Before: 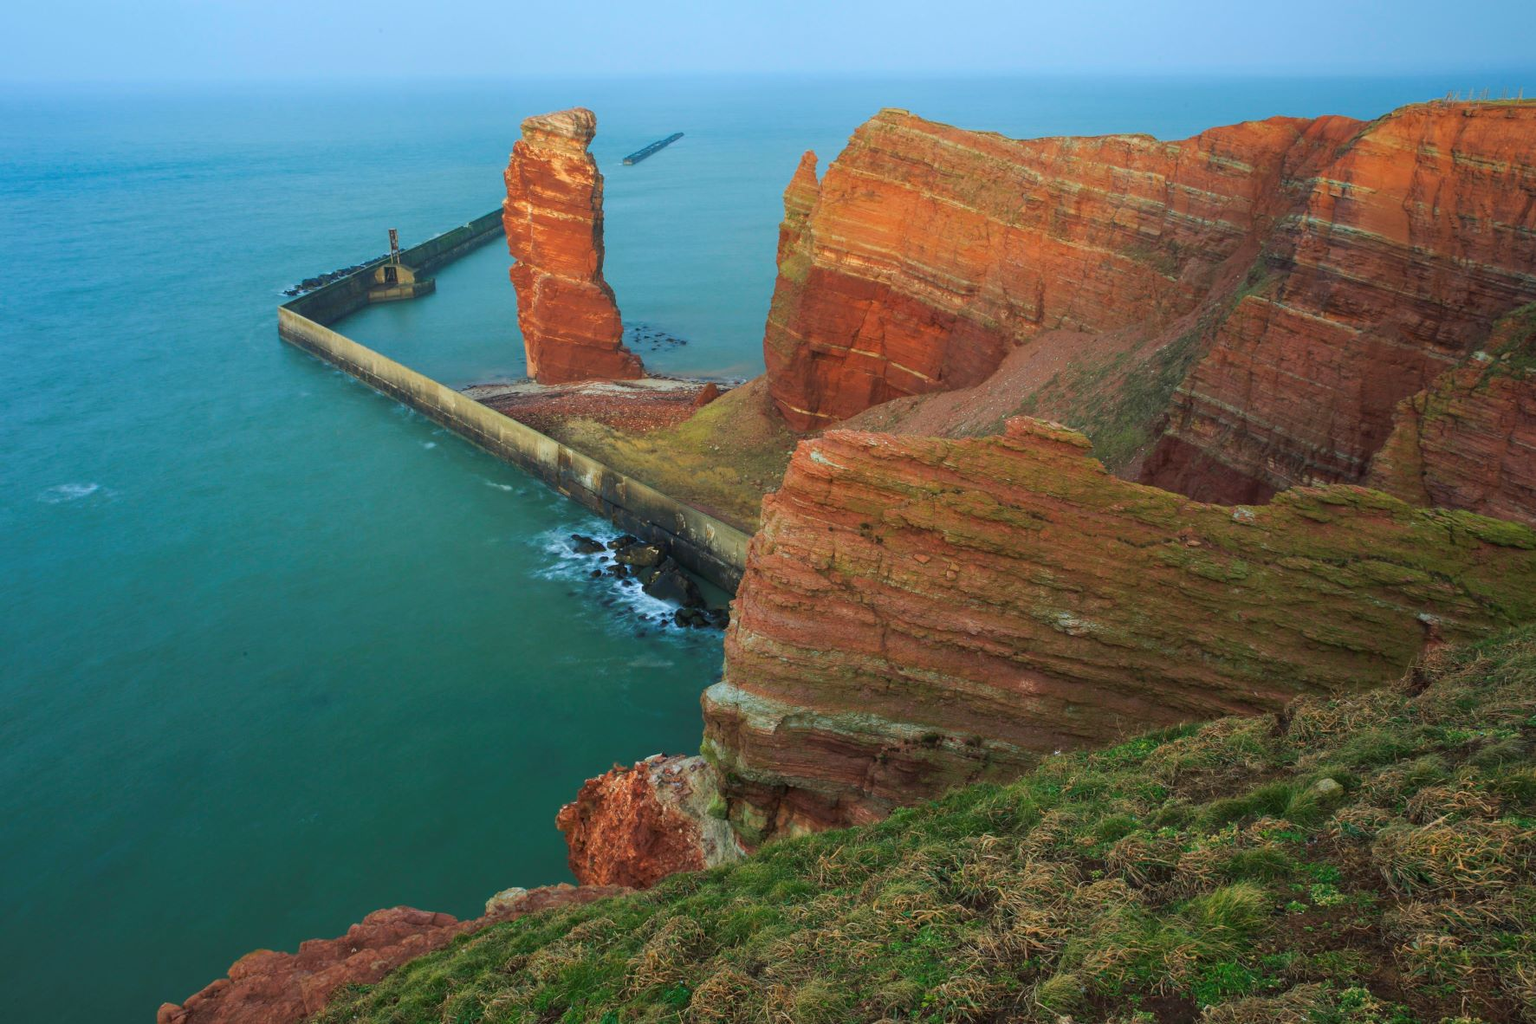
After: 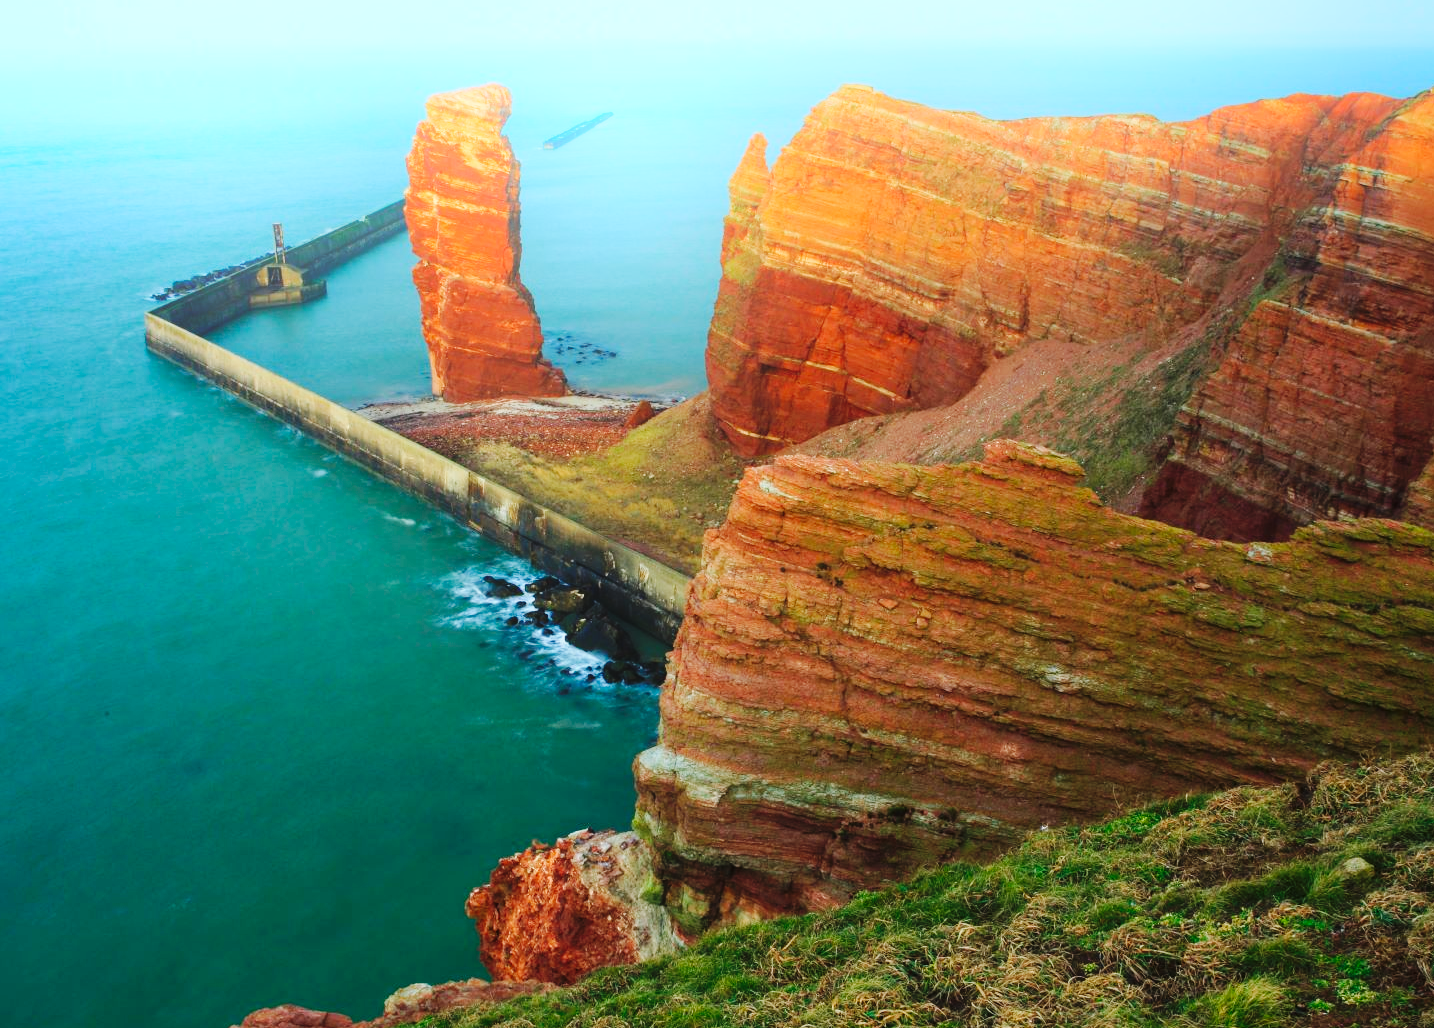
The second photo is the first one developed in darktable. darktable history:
crop: left 9.929%, top 3.475%, right 9.188%, bottom 9.529%
bloom: threshold 82.5%, strength 16.25%
base curve: curves: ch0 [(0, 0) (0.036, 0.025) (0.121, 0.166) (0.206, 0.329) (0.605, 0.79) (1, 1)], preserve colors none
